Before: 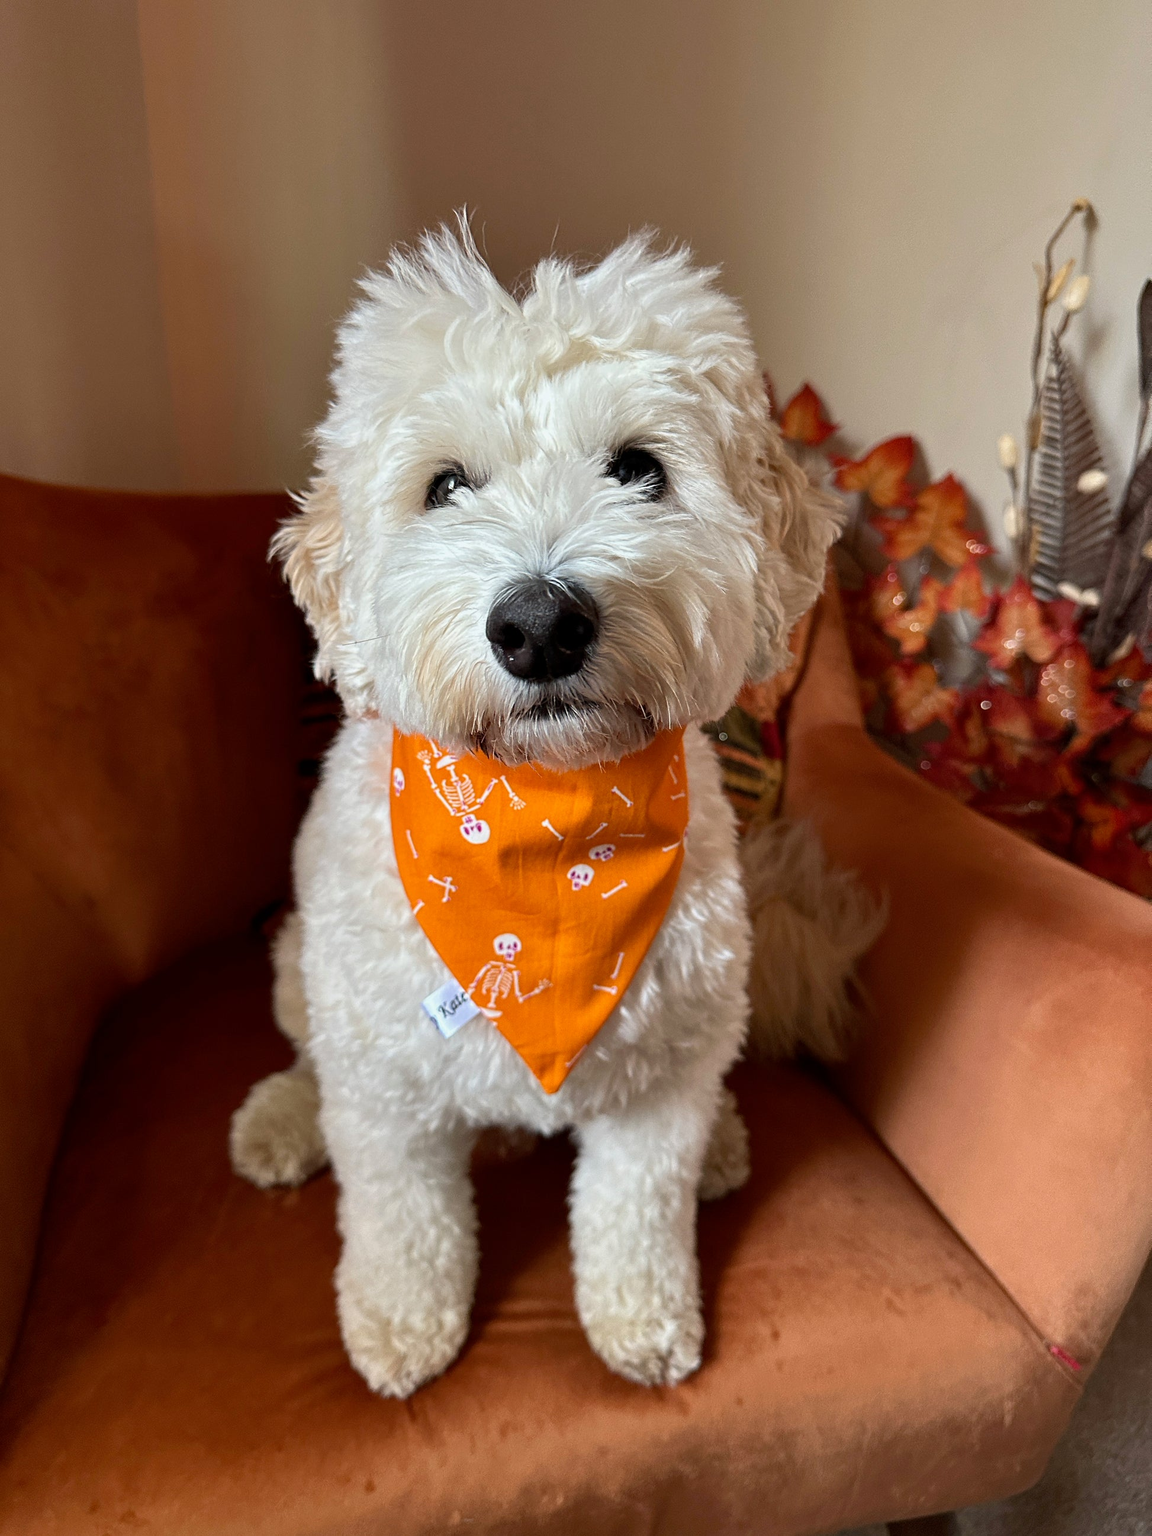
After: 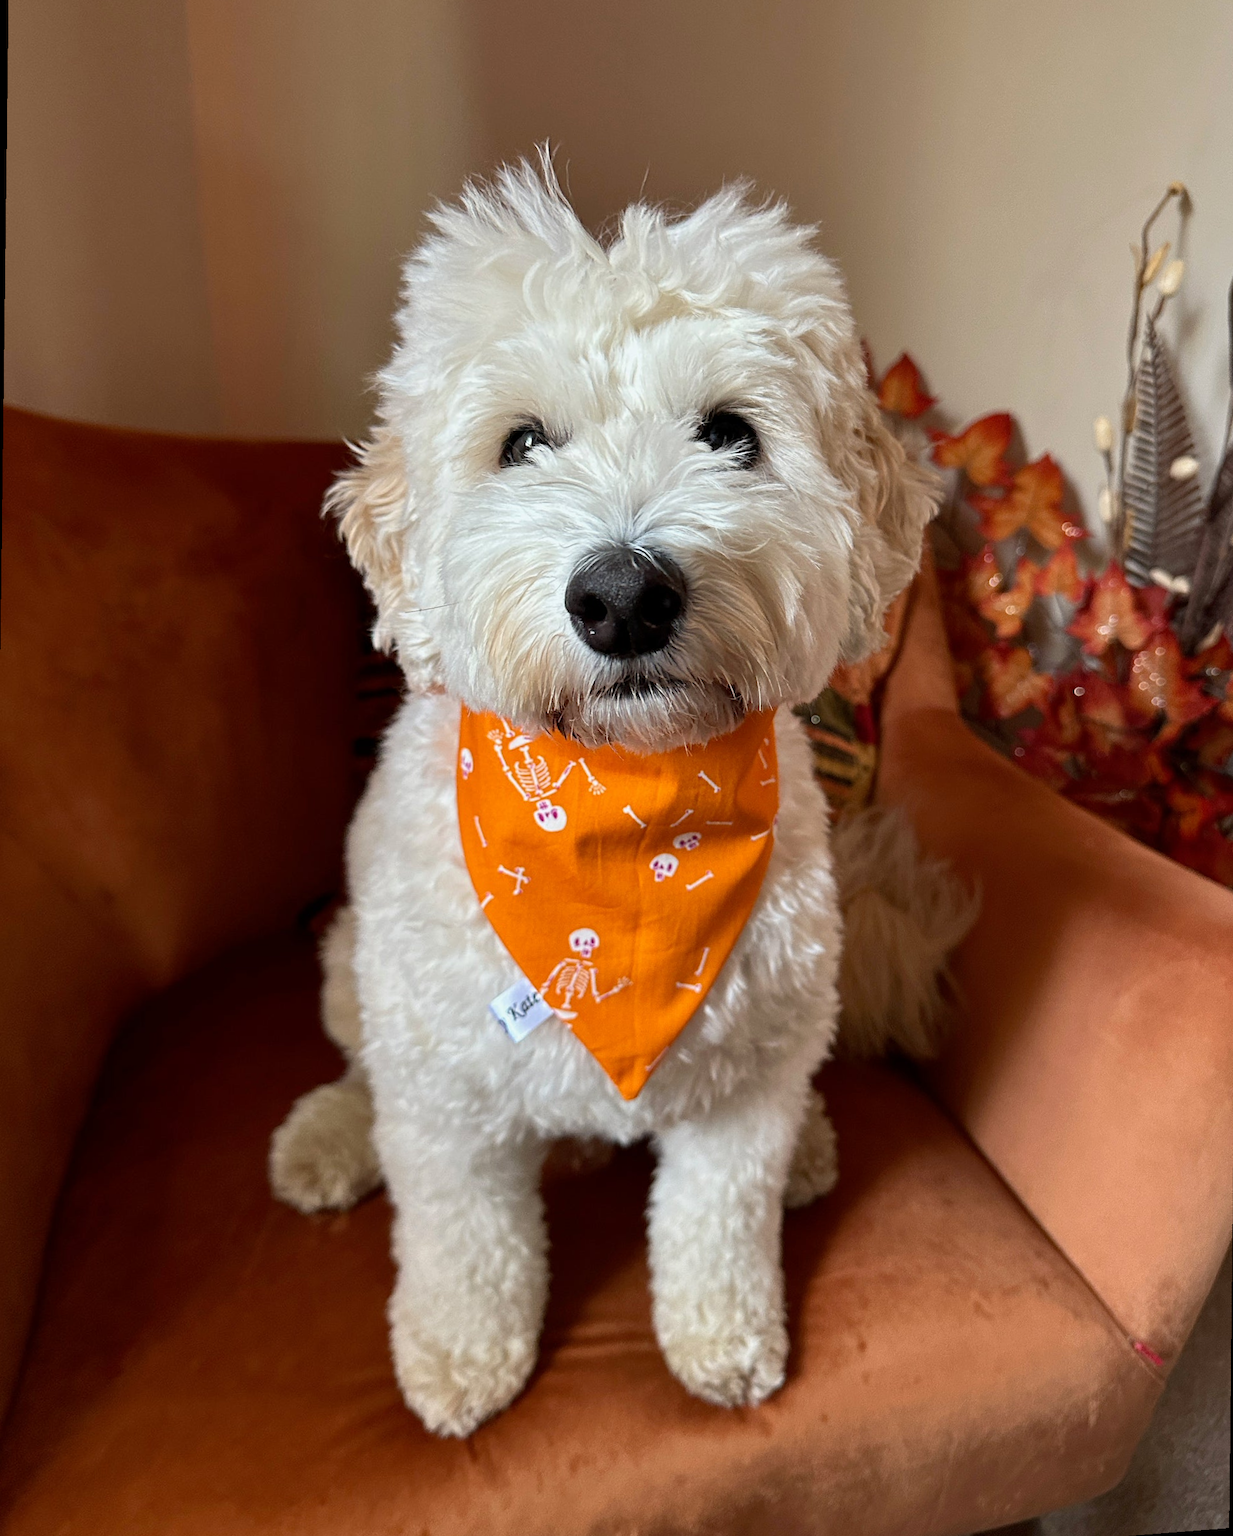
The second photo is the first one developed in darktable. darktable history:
rotate and perspective: rotation 0.679°, lens shift (horizontal) 0.136, crop left 0.009, crop right 0.991, crop top 0.078, crop bottom 0.95
